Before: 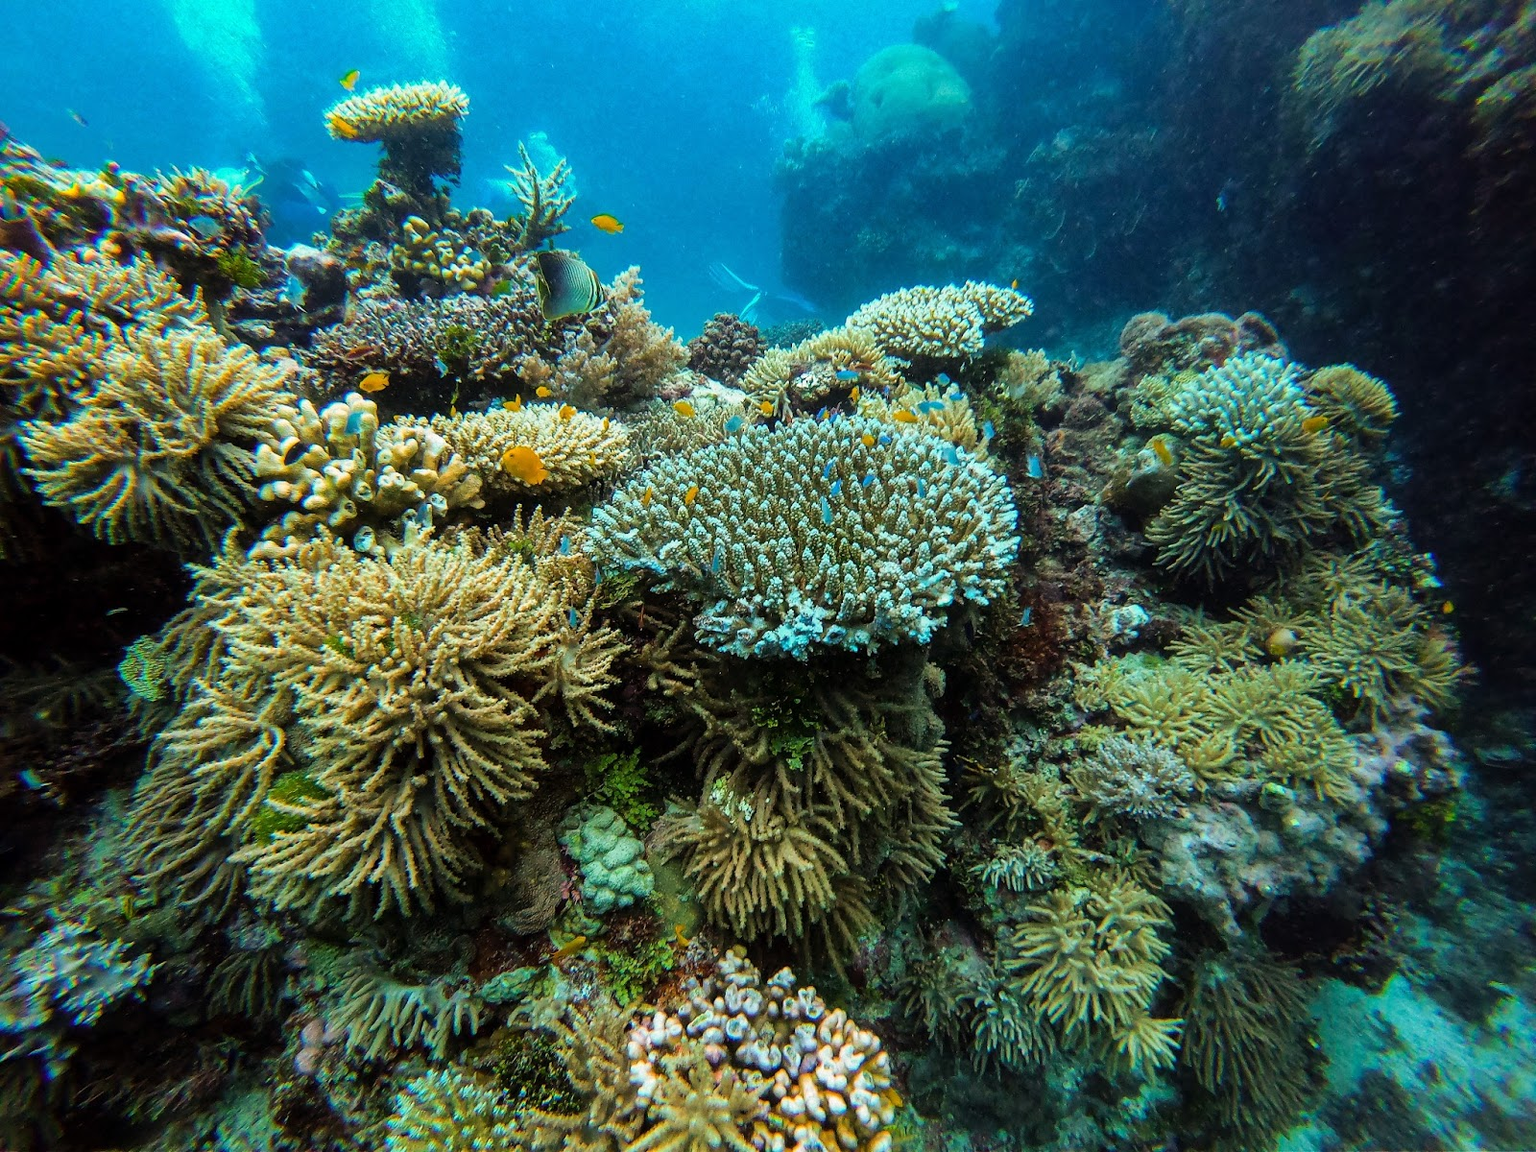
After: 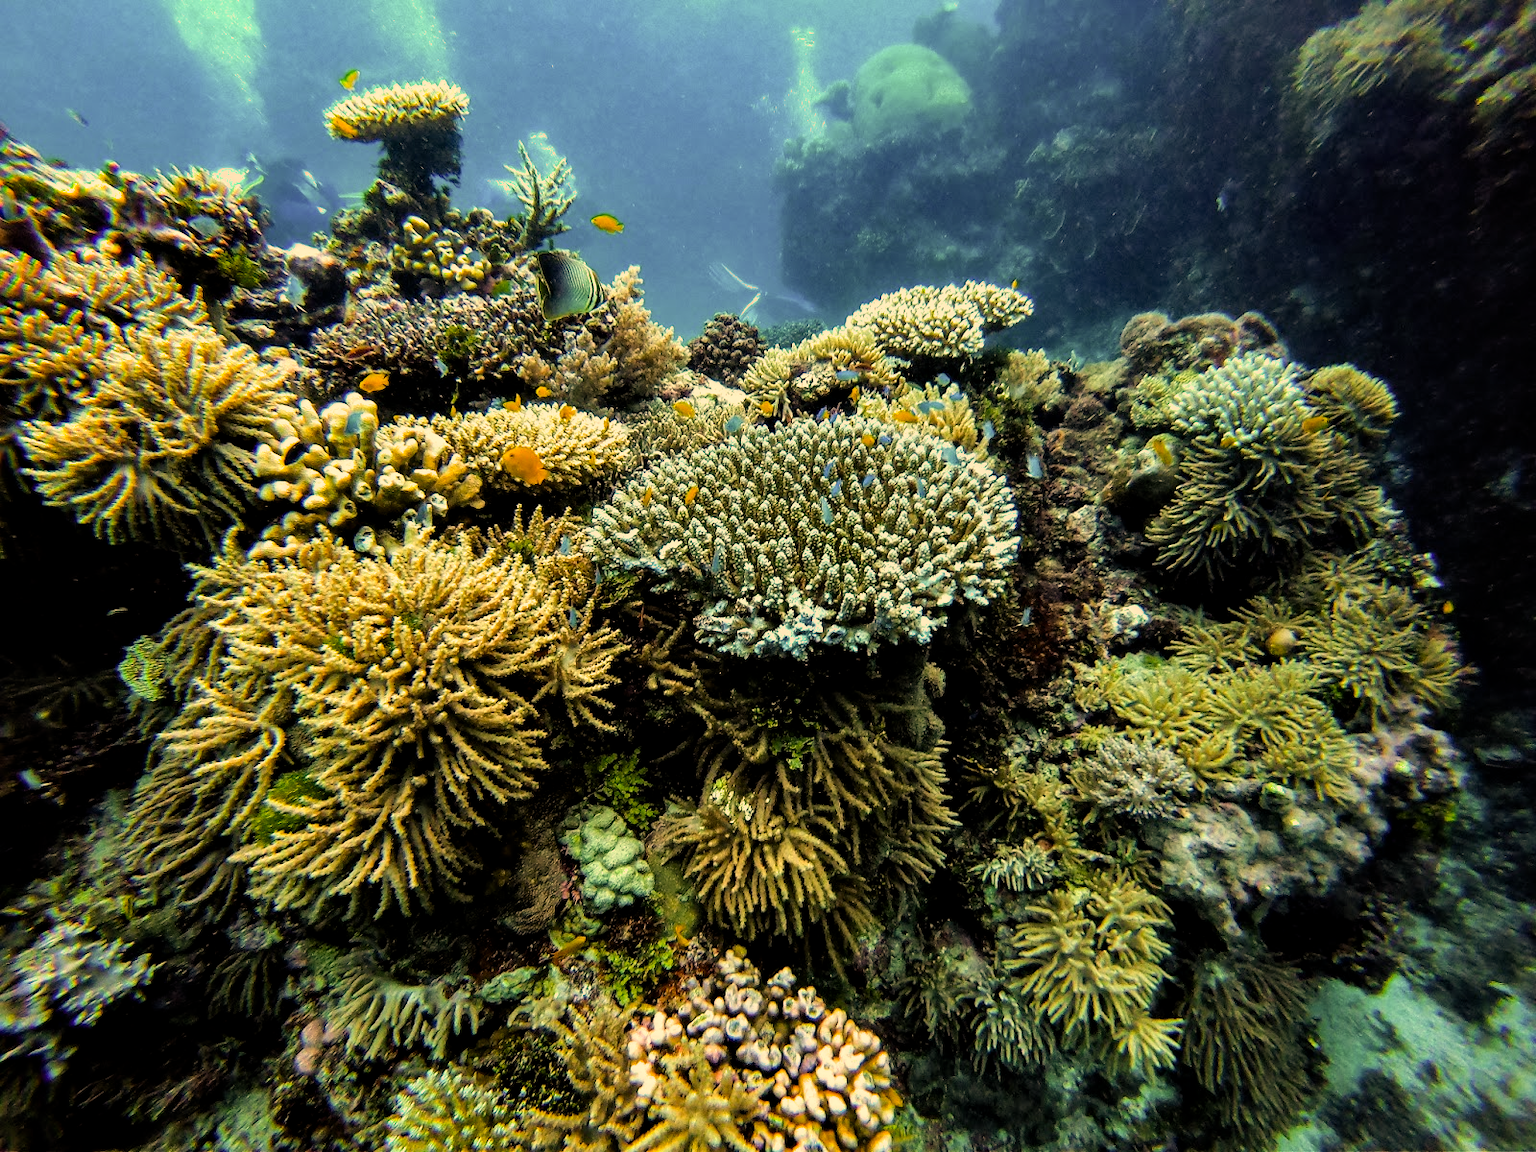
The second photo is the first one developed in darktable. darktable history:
color correction: highlights a* 15, highlights b* 31.55
contrast equalizer: y [[0.531, 0.548, 0.559, 0.557, 0.544, 0.527], [0.5 ×6], [0.5 ×6], [0 ×6], [0 ×6]]
filmic rgb: middle gray luminance 18.42%, black relative exposure -11.45 EV, white relative exposure 2.55 EV, threshold 6 EV, target black luminance 0%, hardness 8.41, latitude 99%, contrast 1.084, shadows ↔ highlights balance 0.505%, add noise in highlights 0, preserve chrominance max RGB, color science v3 (2019), use custom middle-gray values true, iterations of high-quality reconstruction 0, contrast in highlights soft, enable highlight reconstruction true
